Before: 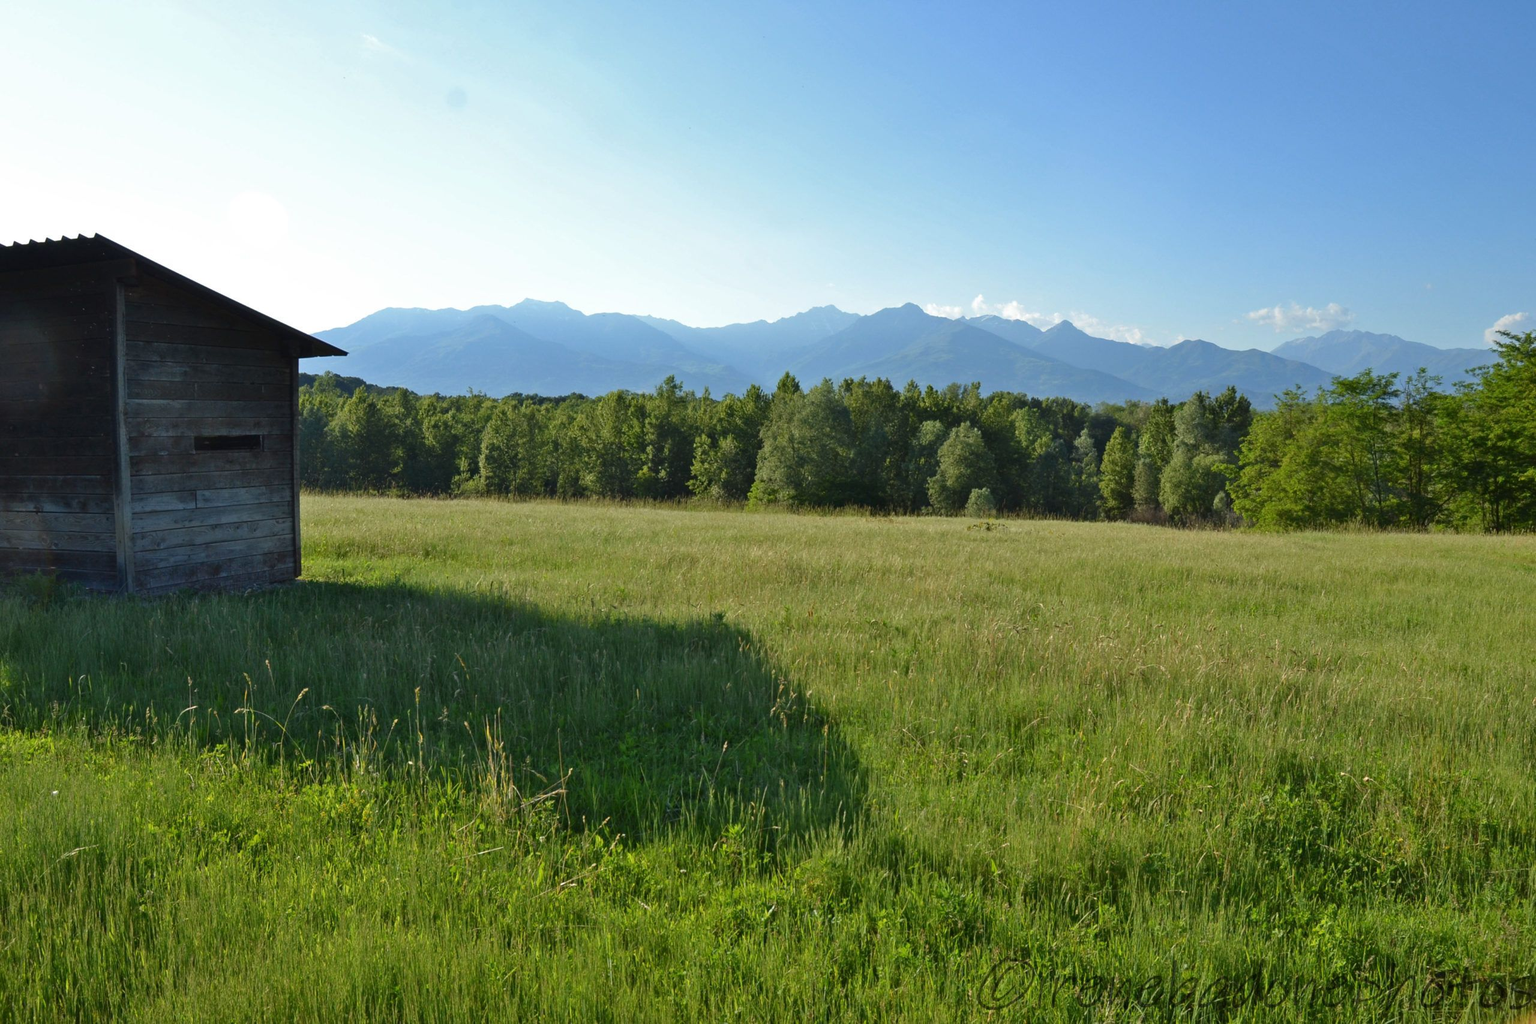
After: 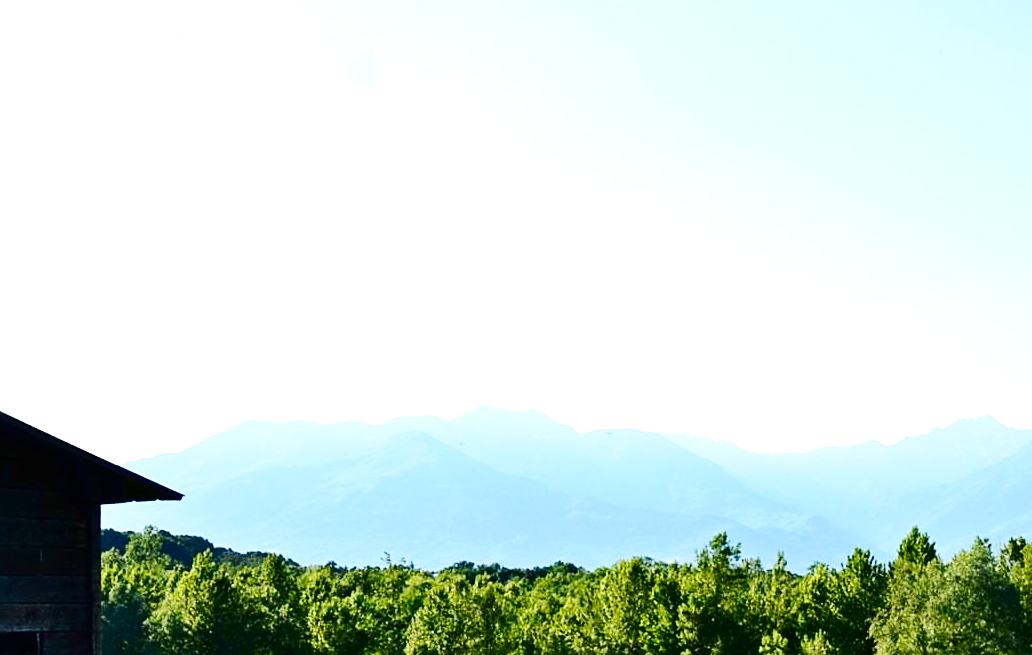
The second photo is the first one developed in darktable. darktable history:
contrast brightness saturation: contrast 0.216, brightness -0.195, saturation 0.233
exposure: exposure 0.697 EV, compensate exposure bias true, compensate highlight preservation false
base curve: curves: ch0 [(0, 0) (0.032, 0.025) (0.121, 0.166) (0.206, 0.329) (0.605, 0.79) (1, 1)], preserve colors none
crop: left 15.517%, top 5.459%, right 44.157%, bottom 56.129%
sharpen: on, module defaults
